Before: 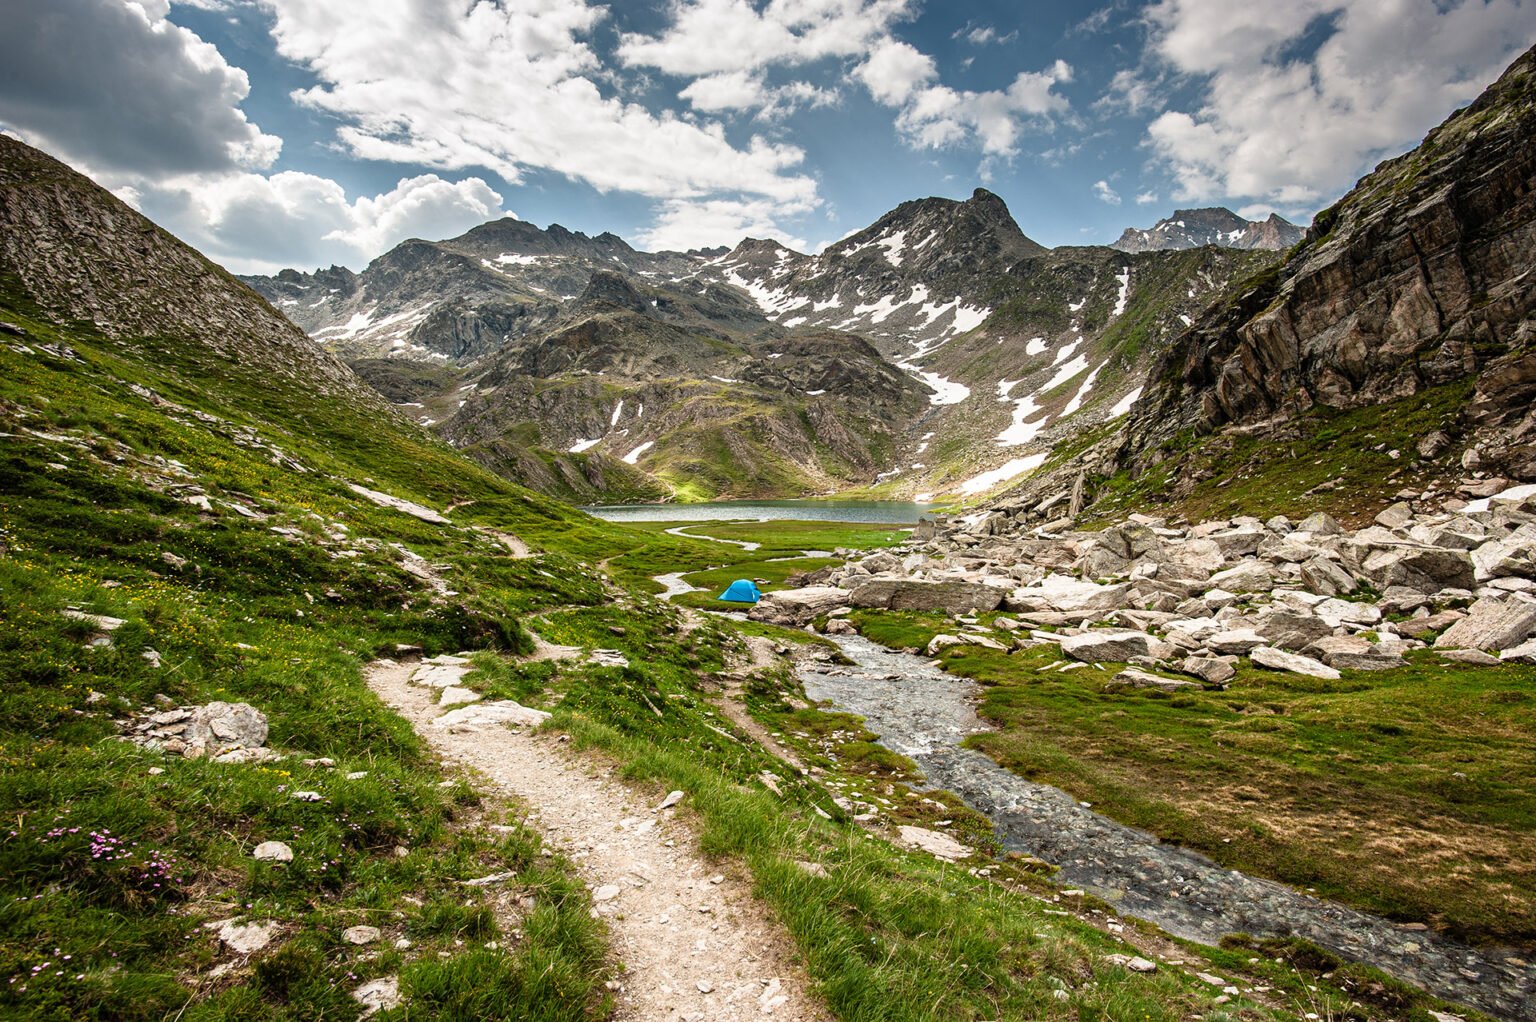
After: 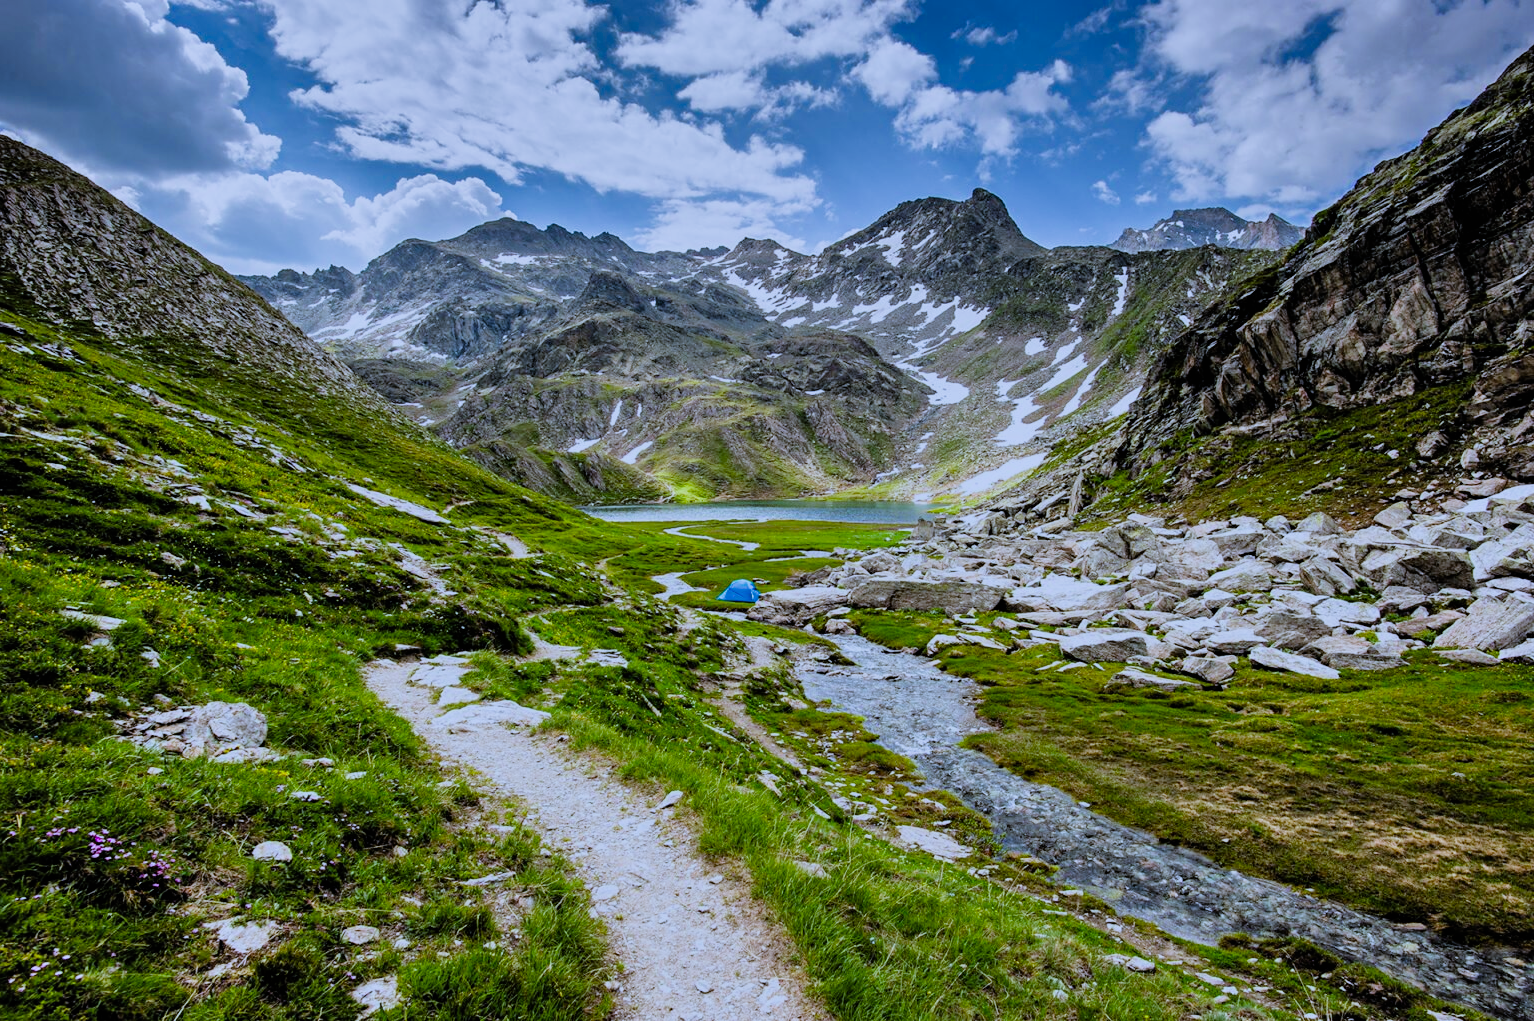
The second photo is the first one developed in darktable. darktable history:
crop and rotate: left 0.126%
shadows and highlights: shadows 40, highlights -54, highlights color adjustment 46%, low approximation 0.01, soften with gaussian
white balance: red 0.871, blue 1.249
filmic rgb: black relative exposure -7.75 EV, white relative exposure 4.4 EV, threshold 3 EV, hardness 3.76, latitude 38.11%, contrast 0.966, highlights saturation mix 10%, shadows ↔ highlights balance 4.59%, color science v4 (2020), enable highlight reconstruction true
